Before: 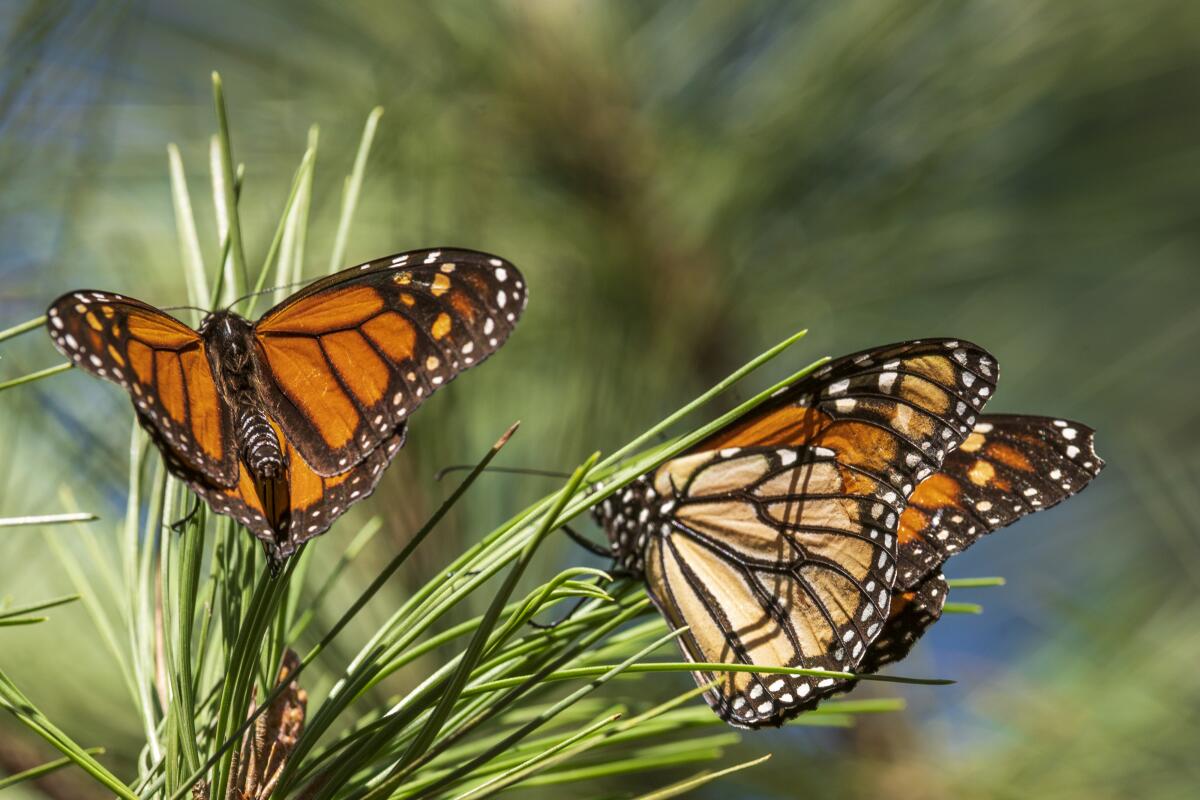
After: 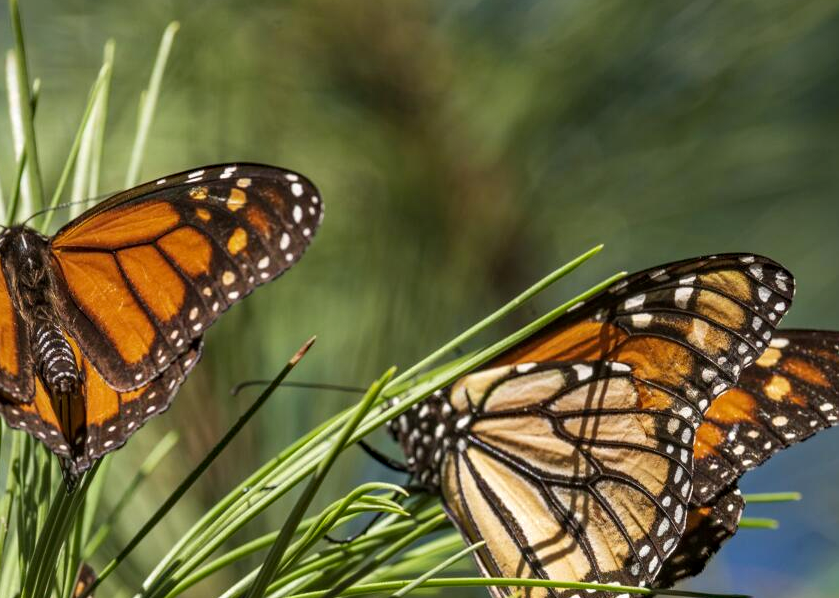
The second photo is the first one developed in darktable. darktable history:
crop and rotate: left 17.046%, top 10.659%, right 12.989%, bottom 14.553%
haze removal: compatibility mode true, adaptive false
